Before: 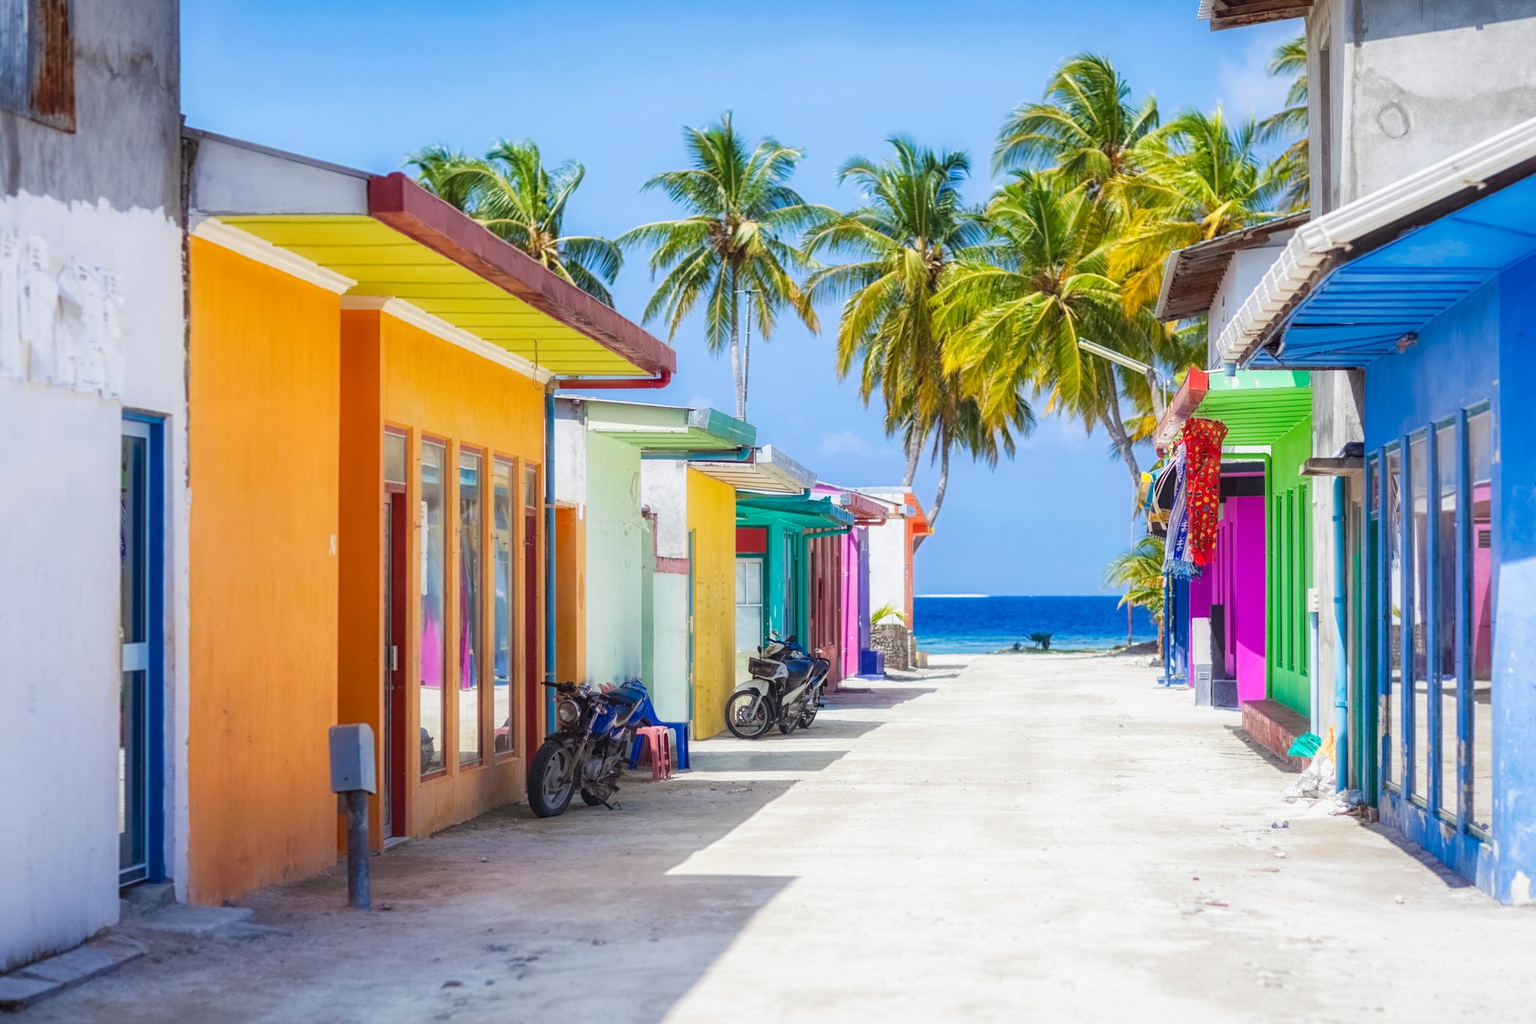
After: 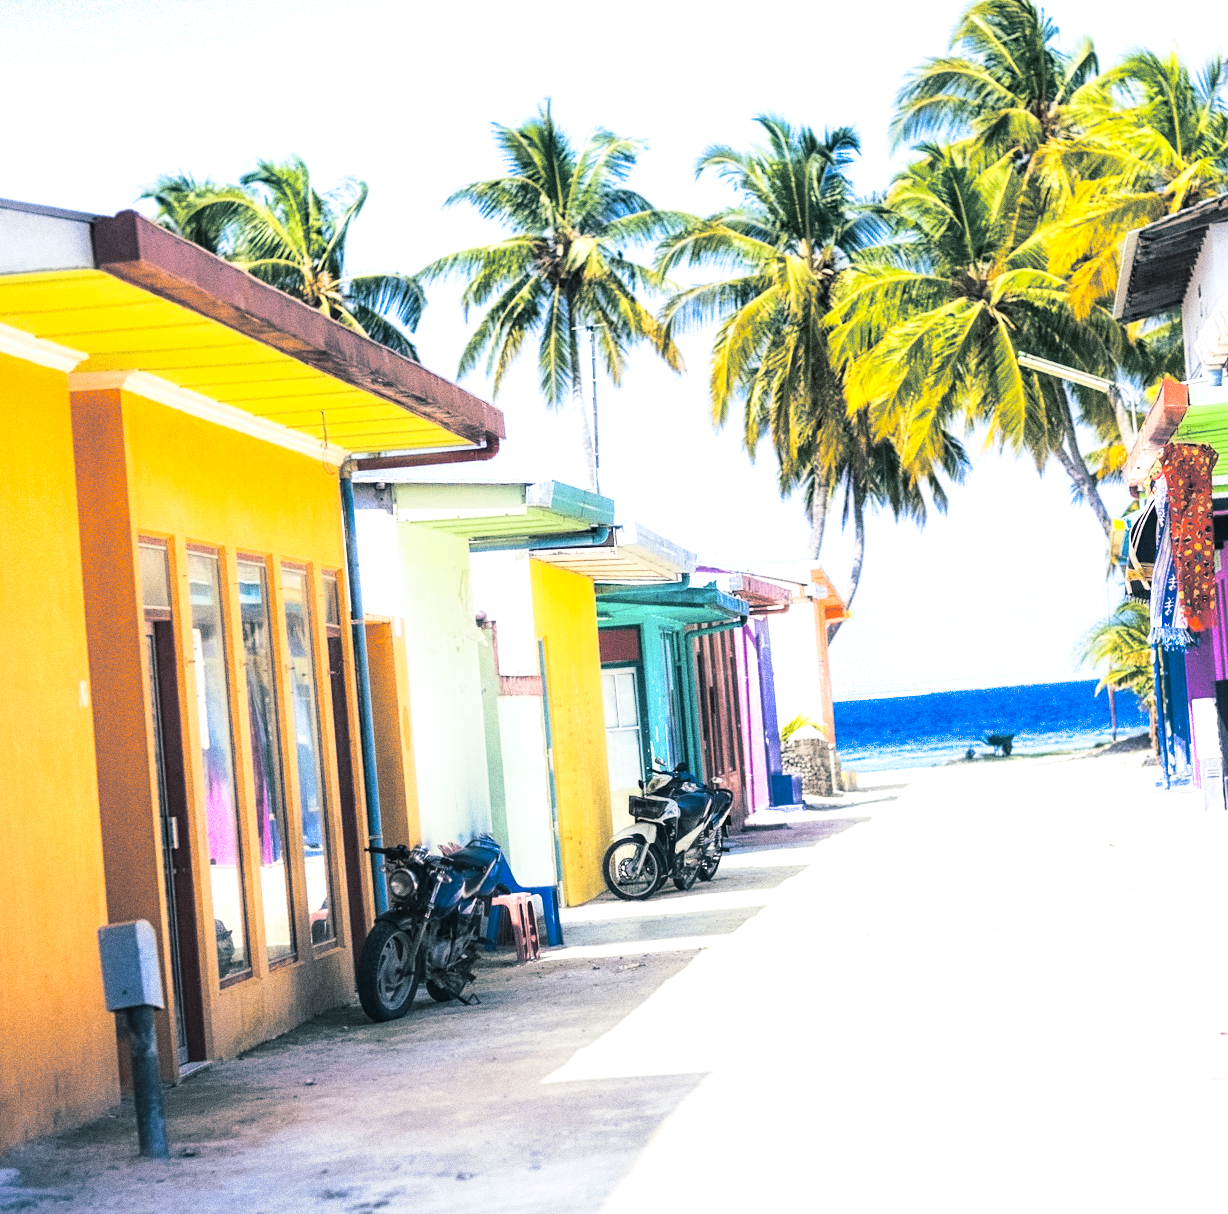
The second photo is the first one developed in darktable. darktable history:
split-toning: shadows › hue 205.2°, shadows › saturation 0.43, highlights › hue 54°, highlights › saturation 0.54
exposure: exposure 0.6 EV, compensate highlight preservation false
rotate and perspective: rotation -4.57°, crop left 0.054, crop right 0.944, crop top 0.087, crop bottom 0.914
crop and rotate: left 15.546%, right 17.787%
contrast brightness saturation: contrast 0.28
color correction: highlights a* 0.003, highlights b* -0.283
grain: coarseness 0.09 ISO, strength 40%
color contrast: green-magenta contrast 0.8, blue-yellow contrast 1.1, unbound 0
